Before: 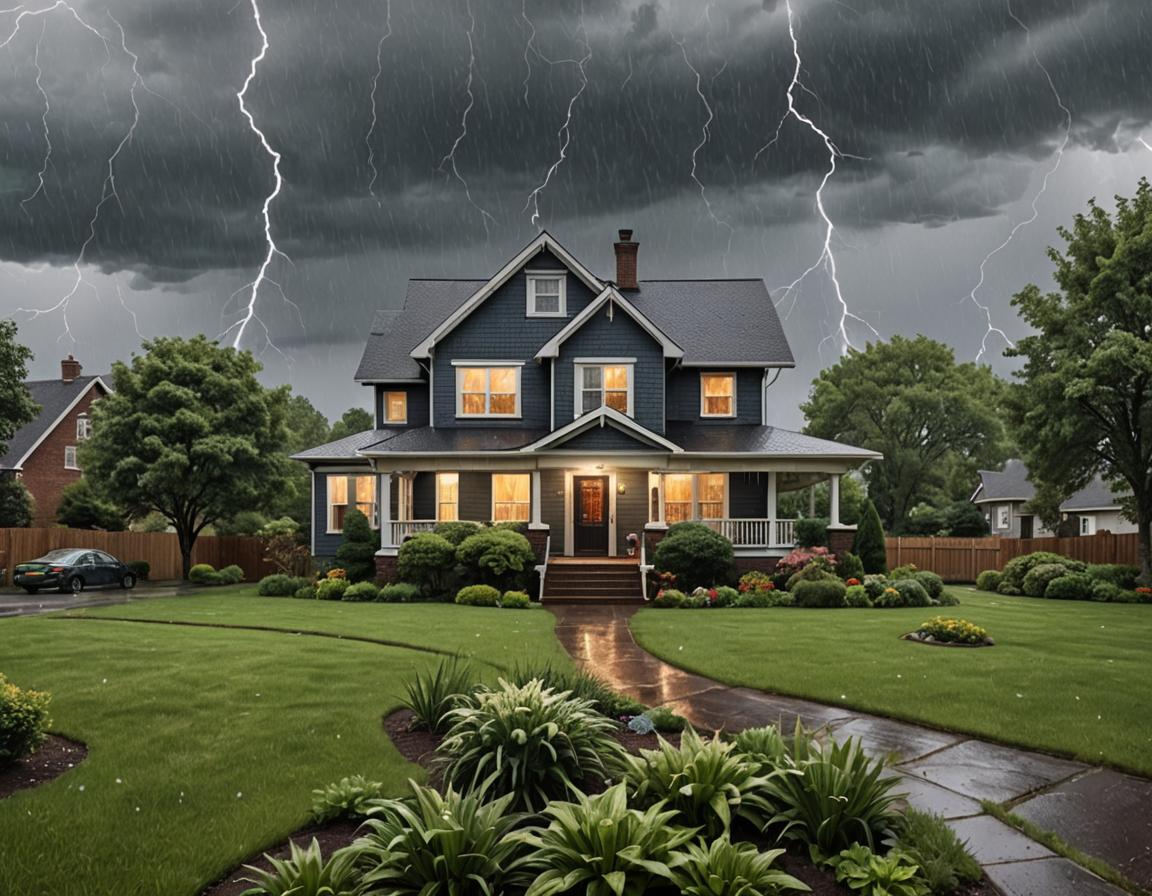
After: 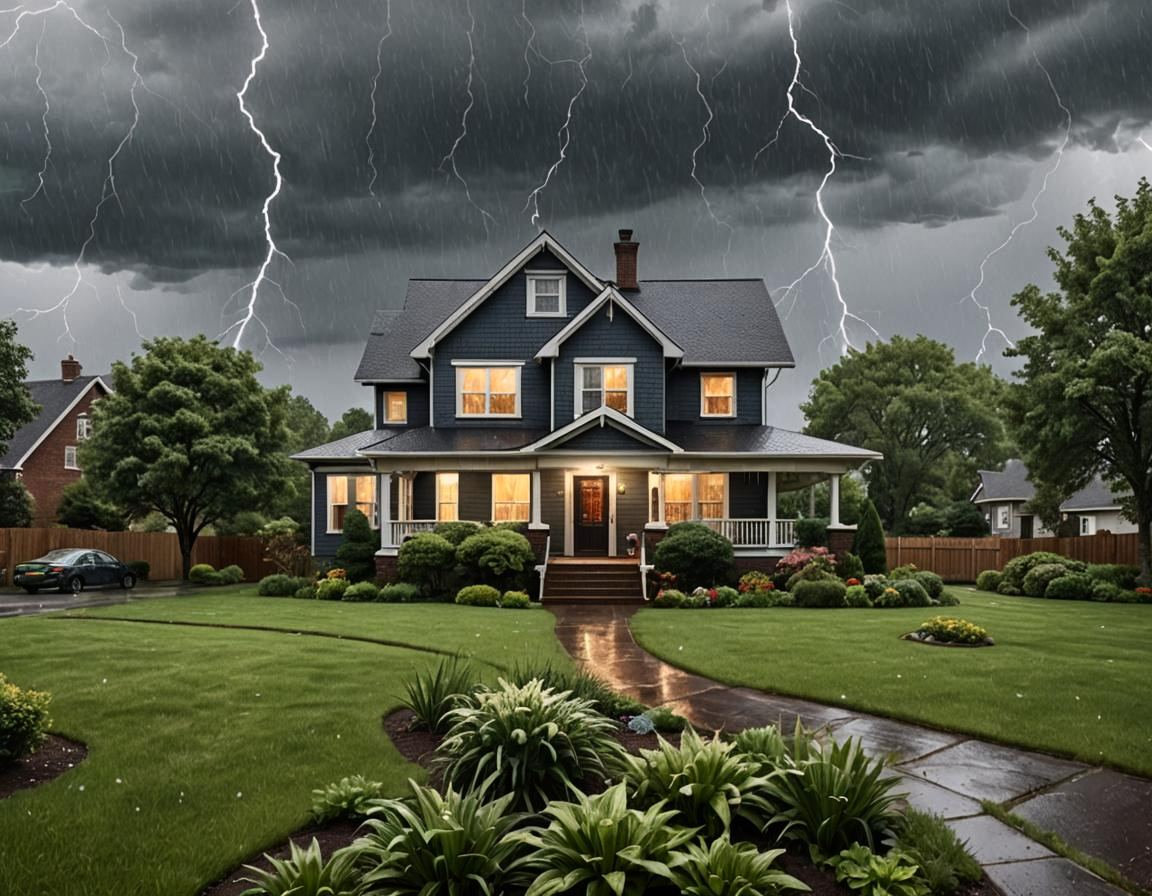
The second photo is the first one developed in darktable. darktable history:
contrast brightness saturation: contrast 0.144
